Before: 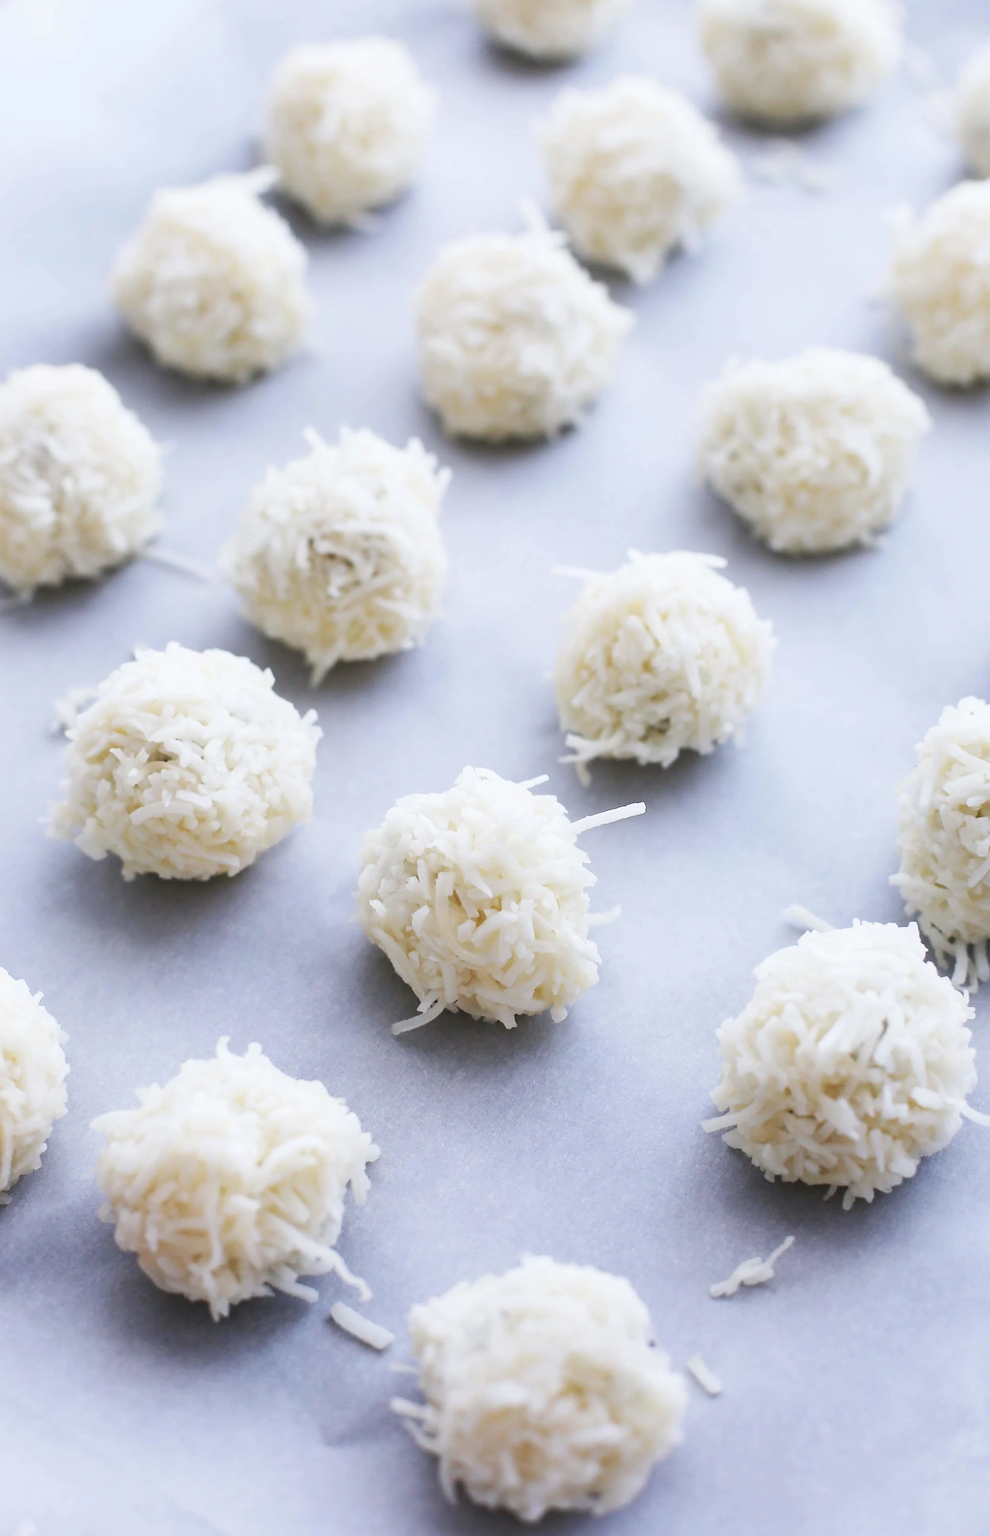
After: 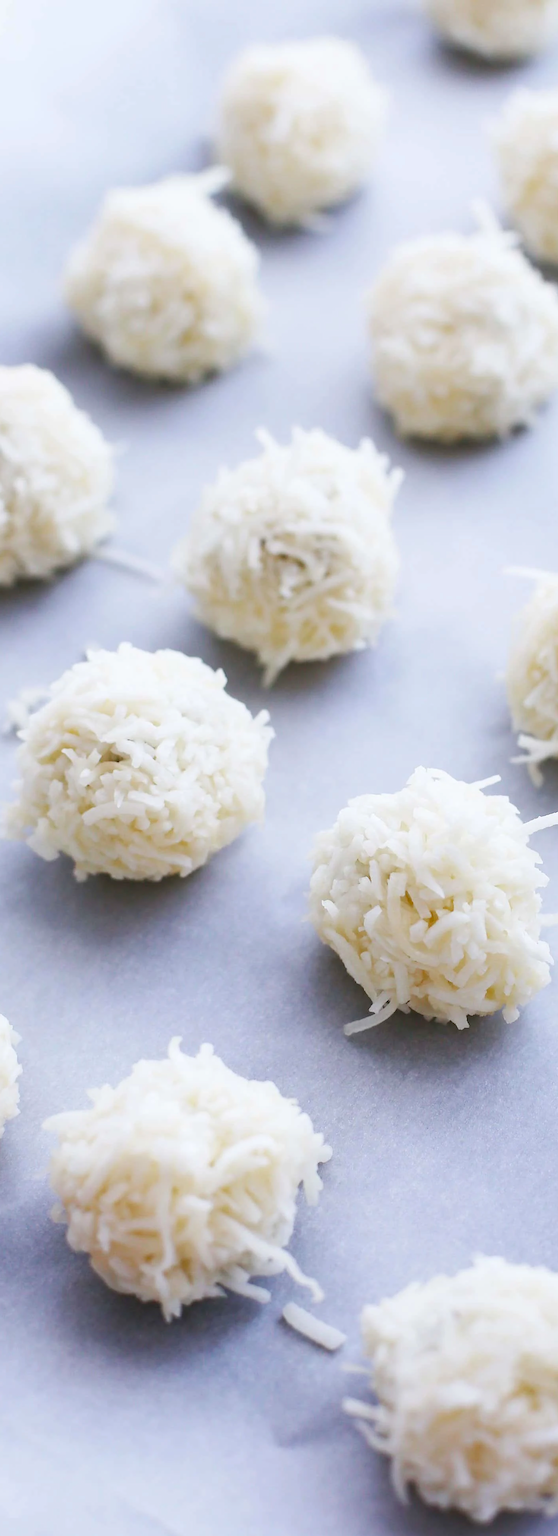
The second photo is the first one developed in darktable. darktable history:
color balance rgb: perceptual saturation grading › global saturation 9.203%, perceptual saturation grading › highlights -13.573%, perceptual saturation grading › mid-tones 14.754%, perceptual saturation grading › shadows 23.377%, global vibrance 20%
crop: left 4.915%, right 38.614%
